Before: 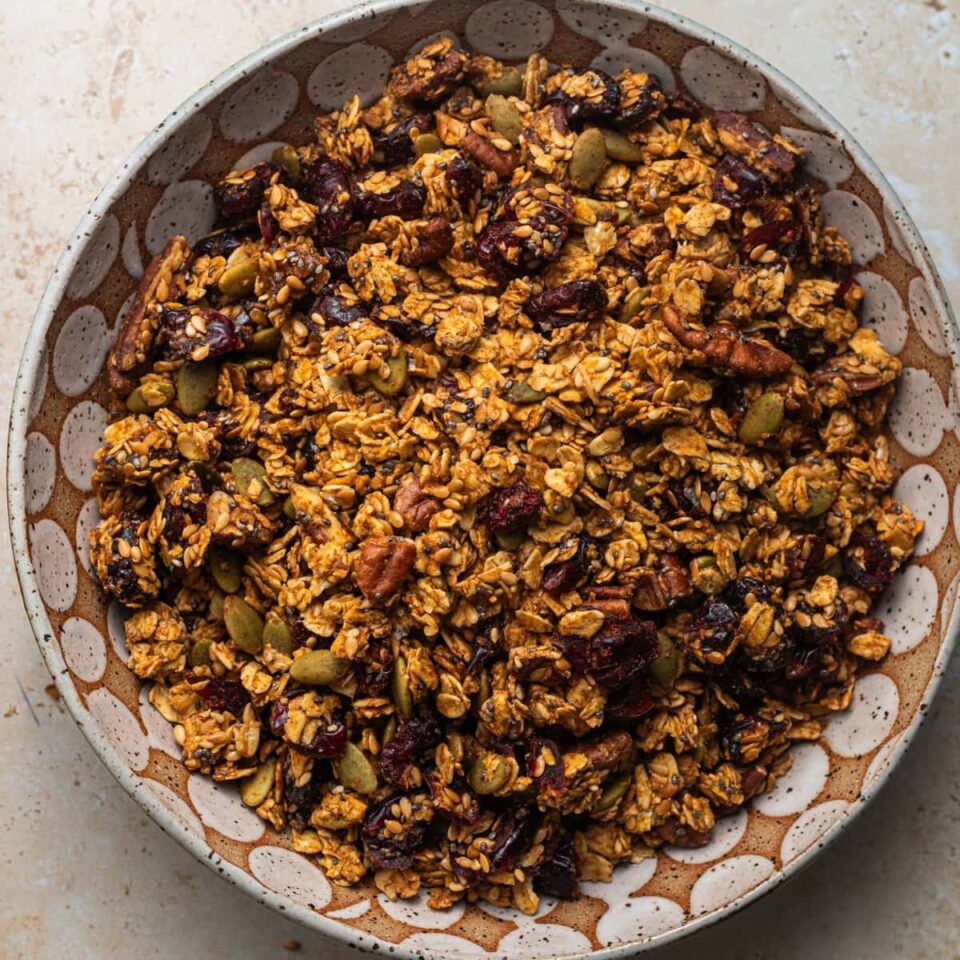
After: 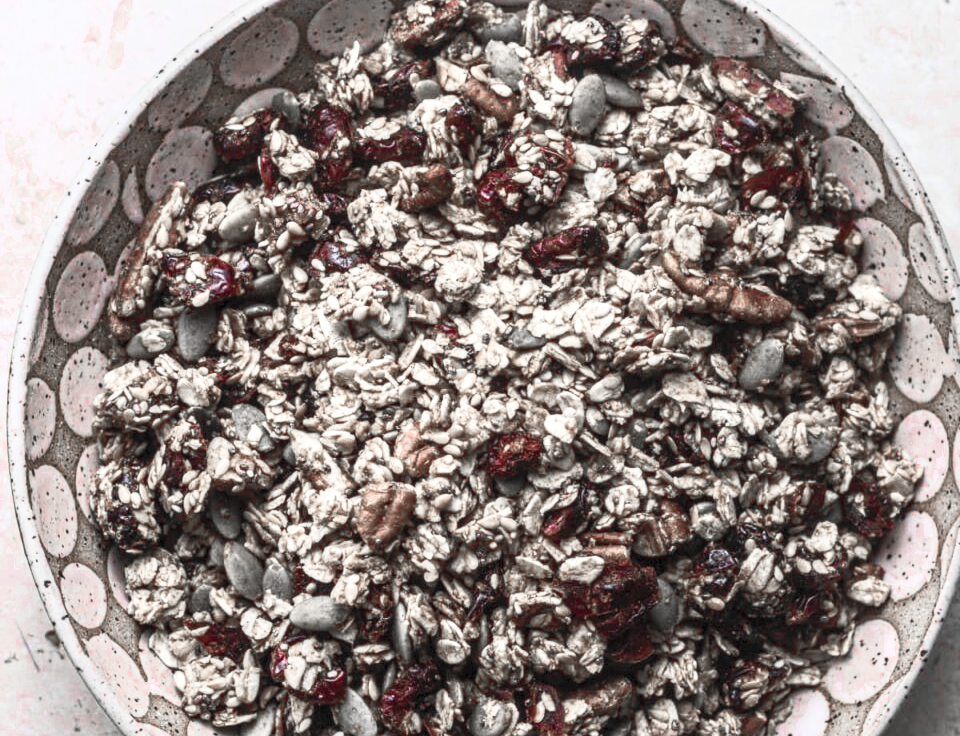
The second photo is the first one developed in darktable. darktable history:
color zones: curves: ch0 [(0, 0.278) (0.143, 0.5) (0.286, 0.5) (0.429, 0.5) (0.571, 0.5) (0.714, 0.5) (0.857, 0.5) (1, 0.5)]; ch1 [(0, 1) (0.143, 0.165) (0.286, 0) (0.429, 0) (0.571, 0) (0.714, 0) (0.857, 0.5) (1, 0.5)]; ch2 [(0, 0.508) (0.143, 0.5) (0.286, 0.5) (0.429, 0.5) (0.571, 0.5) (0.714, 0.5) (0.857, 0.5) (1, 0.5)]
crop: top 5.667%, bottom 17.637%
contrast brightness saturation: contrast 0.43, brightness 0.56, saturation -0.19
local contrast: on, module defaults
white balance: red 0.984, blue 1.059
